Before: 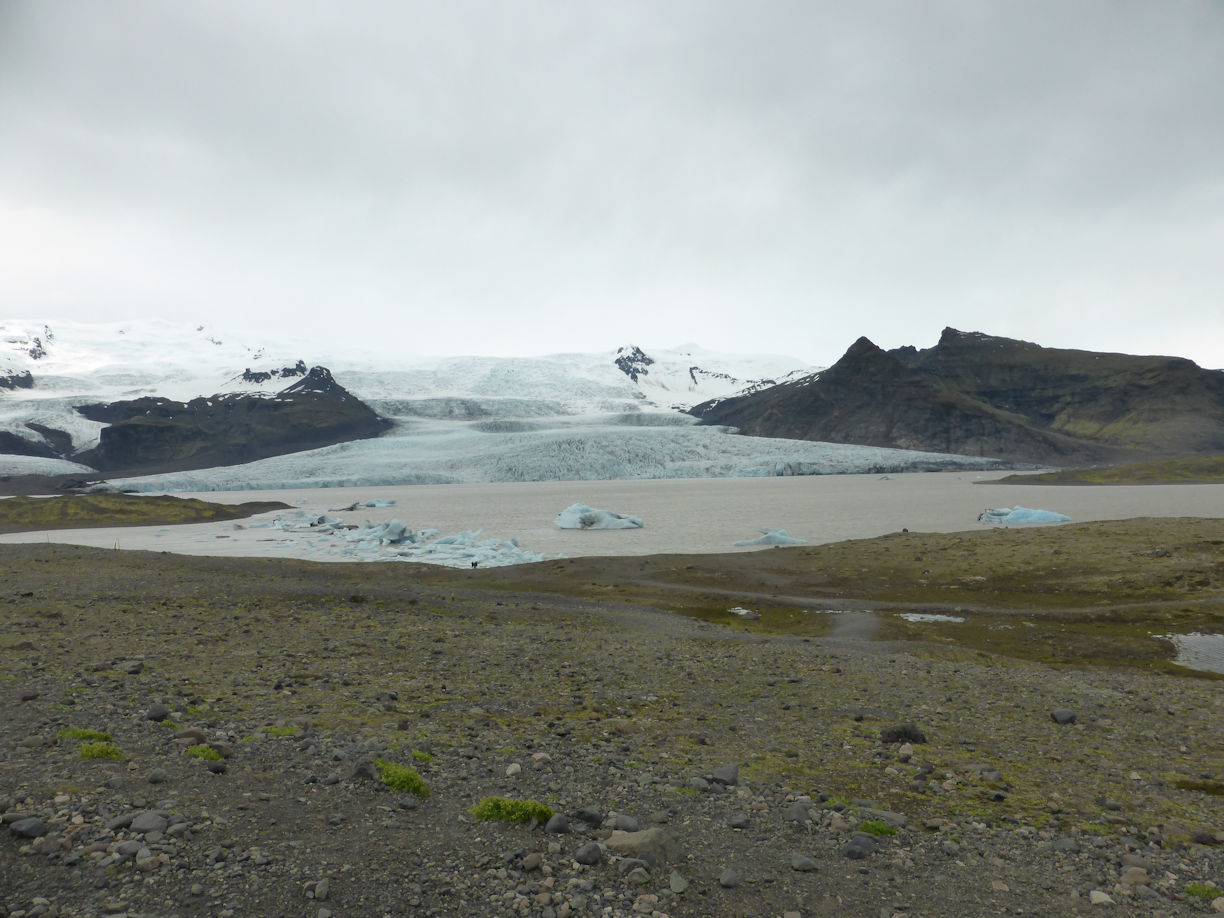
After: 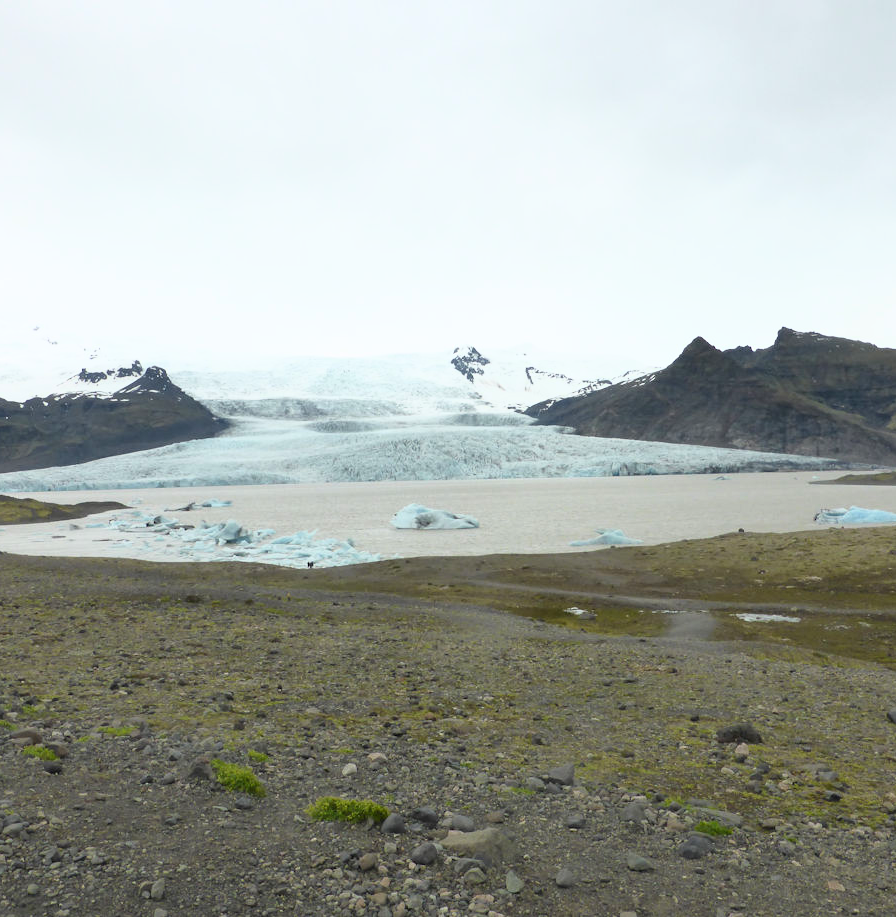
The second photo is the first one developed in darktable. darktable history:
base curve: curves: ch0 [(0, 0) (0.557, 0.834) (1, 1)]
crop: left 13.443%, right 13.31%
vibrance: on, module defaults
